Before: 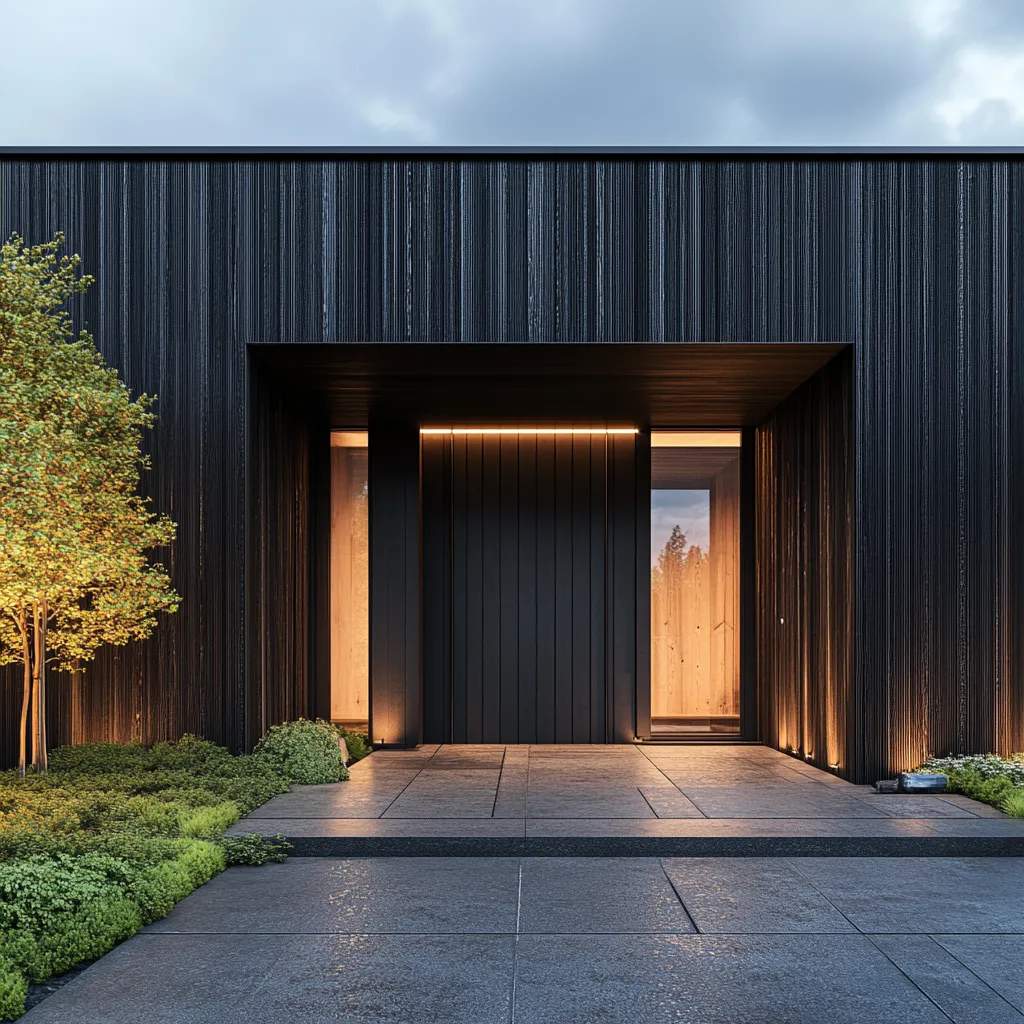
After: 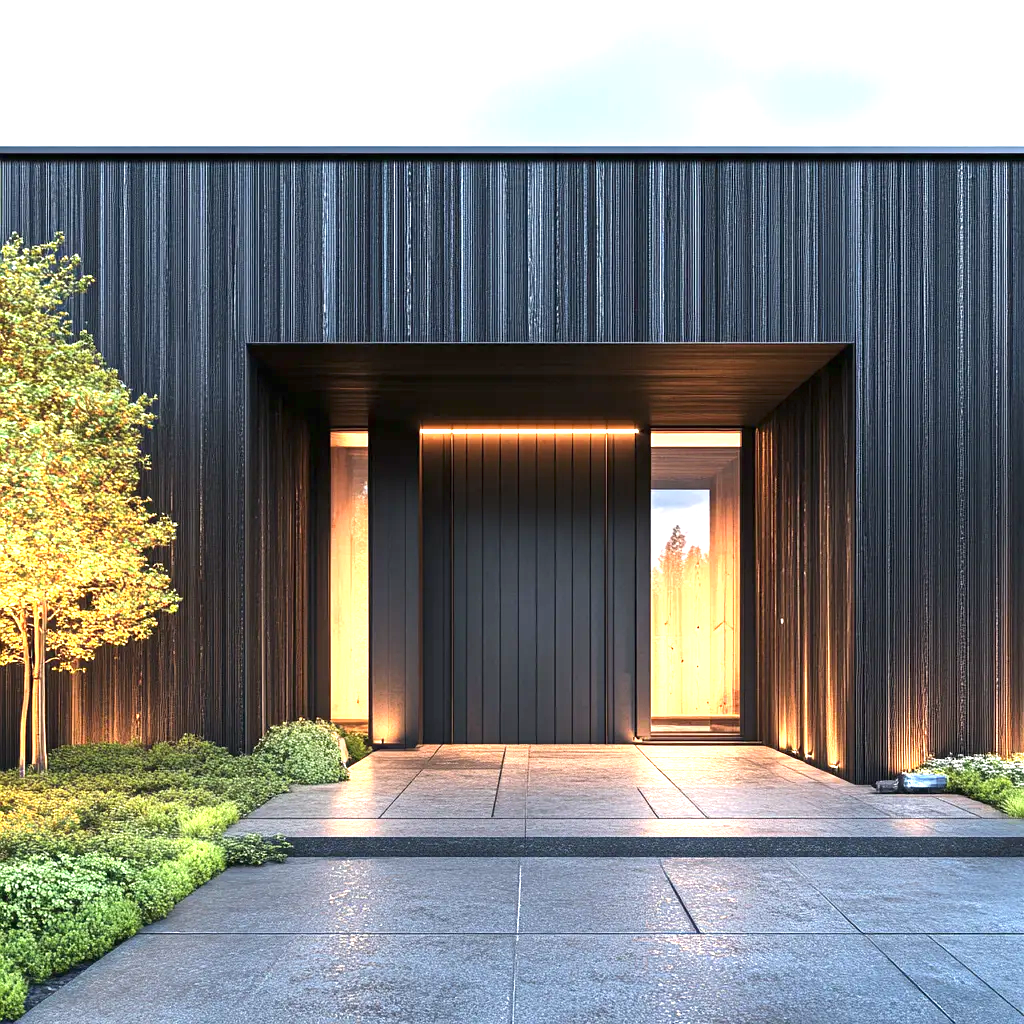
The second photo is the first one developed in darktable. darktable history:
exposure: black level correction 0, exposure 1.57 EV
